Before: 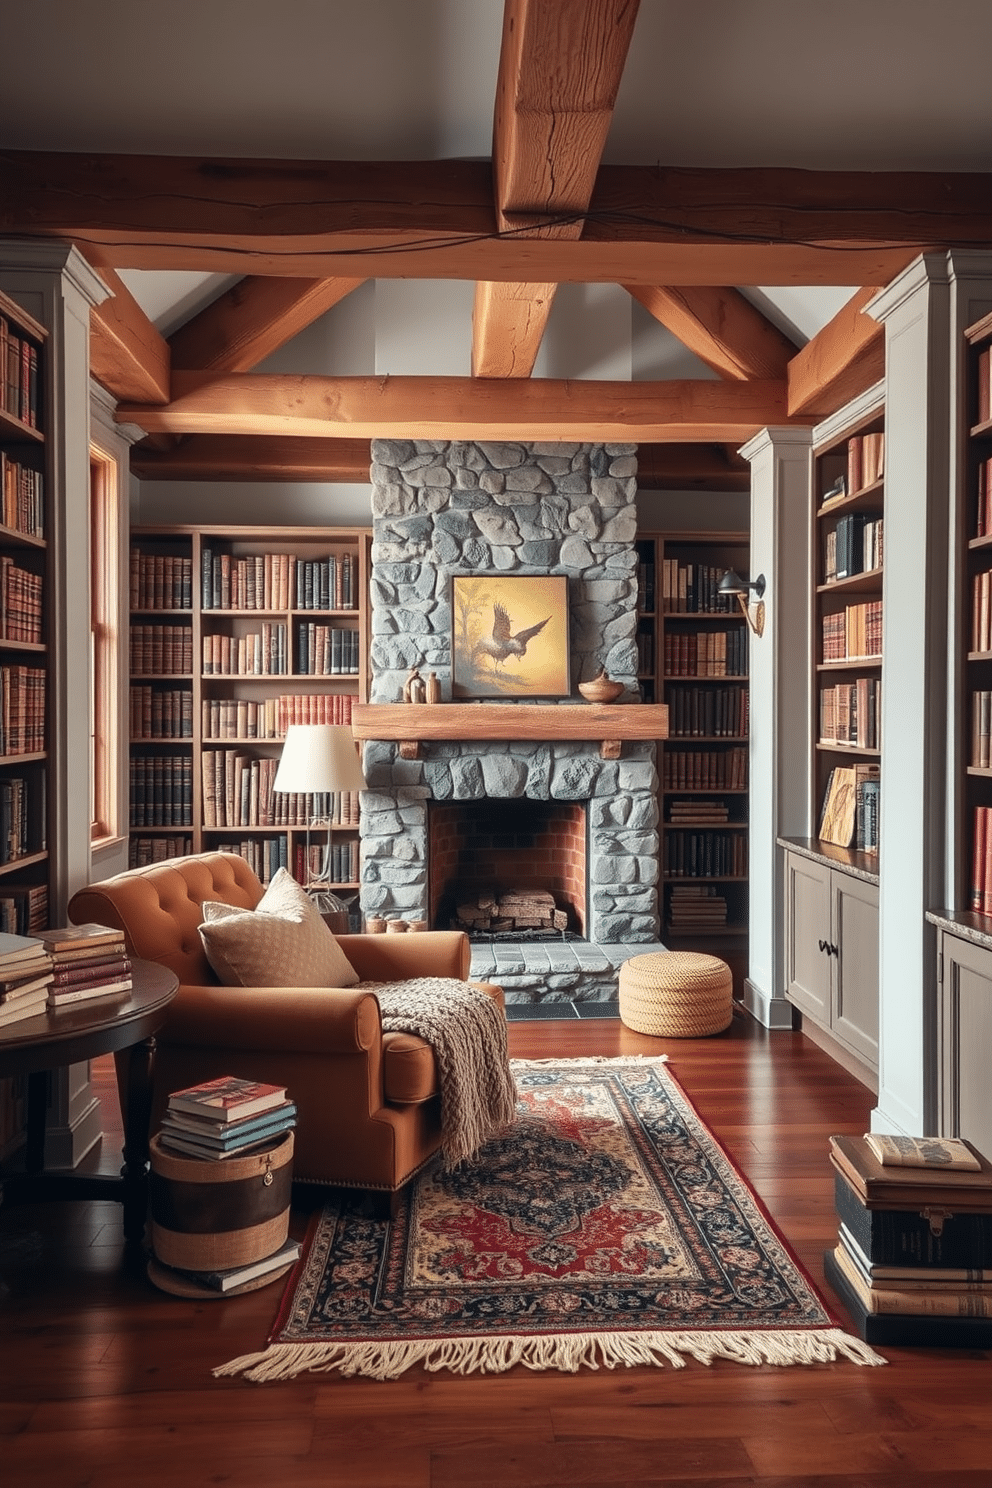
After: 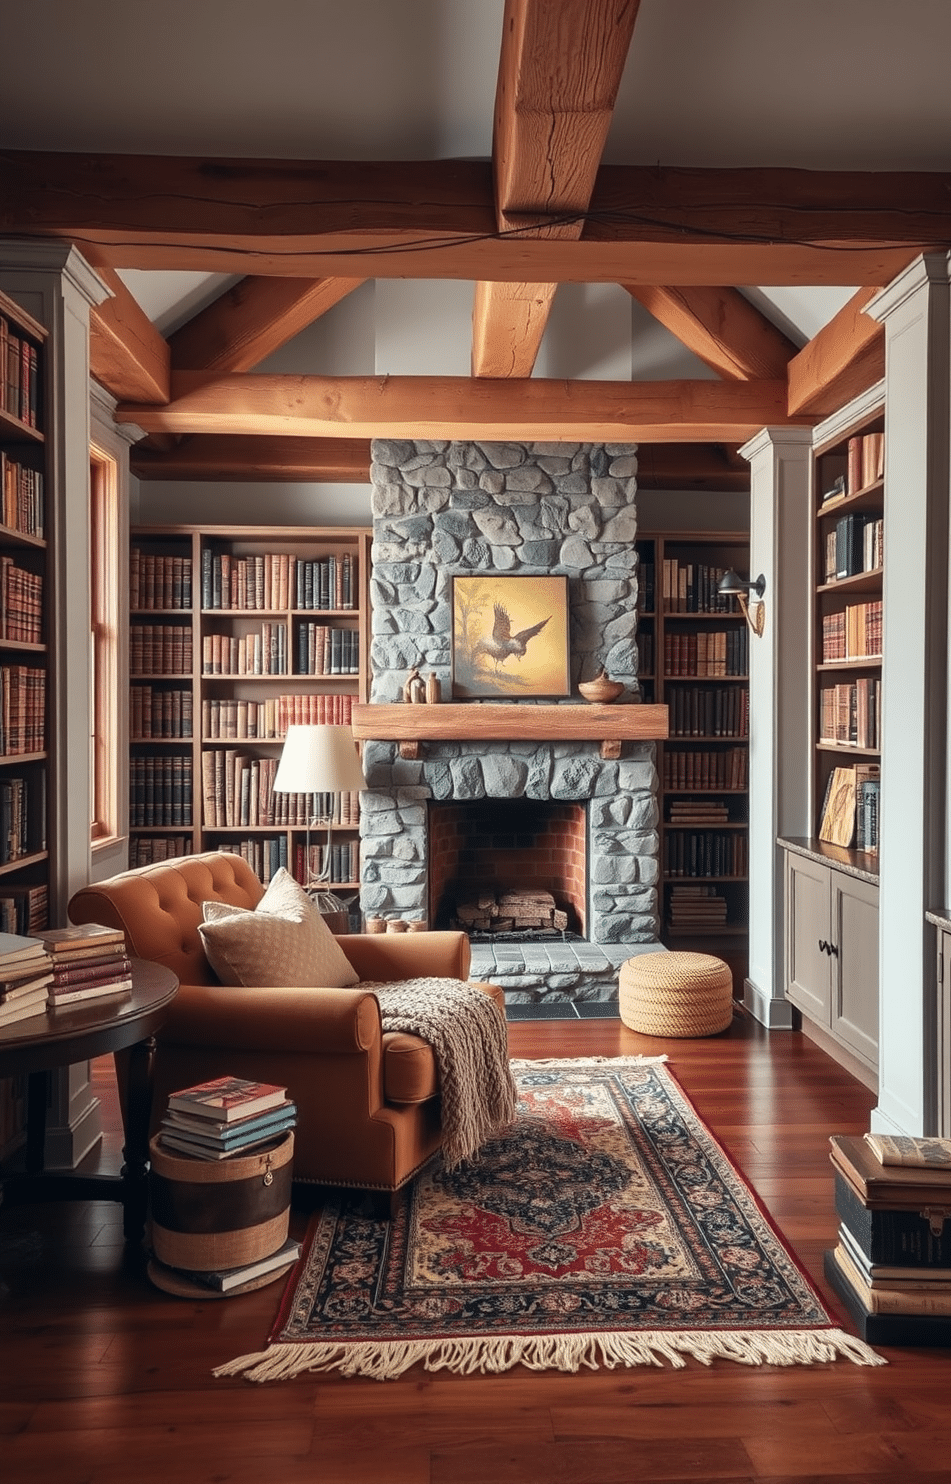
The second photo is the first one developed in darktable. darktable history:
crop: right 4.112%, bottom 0.03%
